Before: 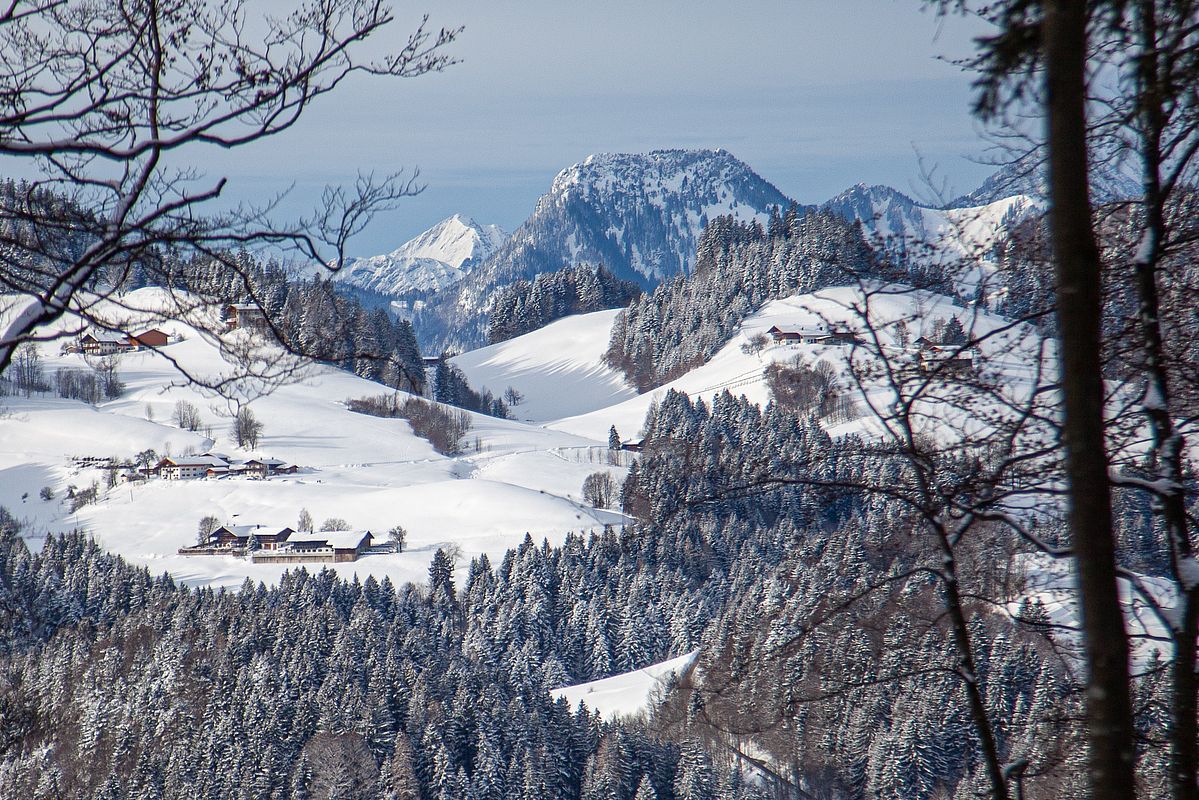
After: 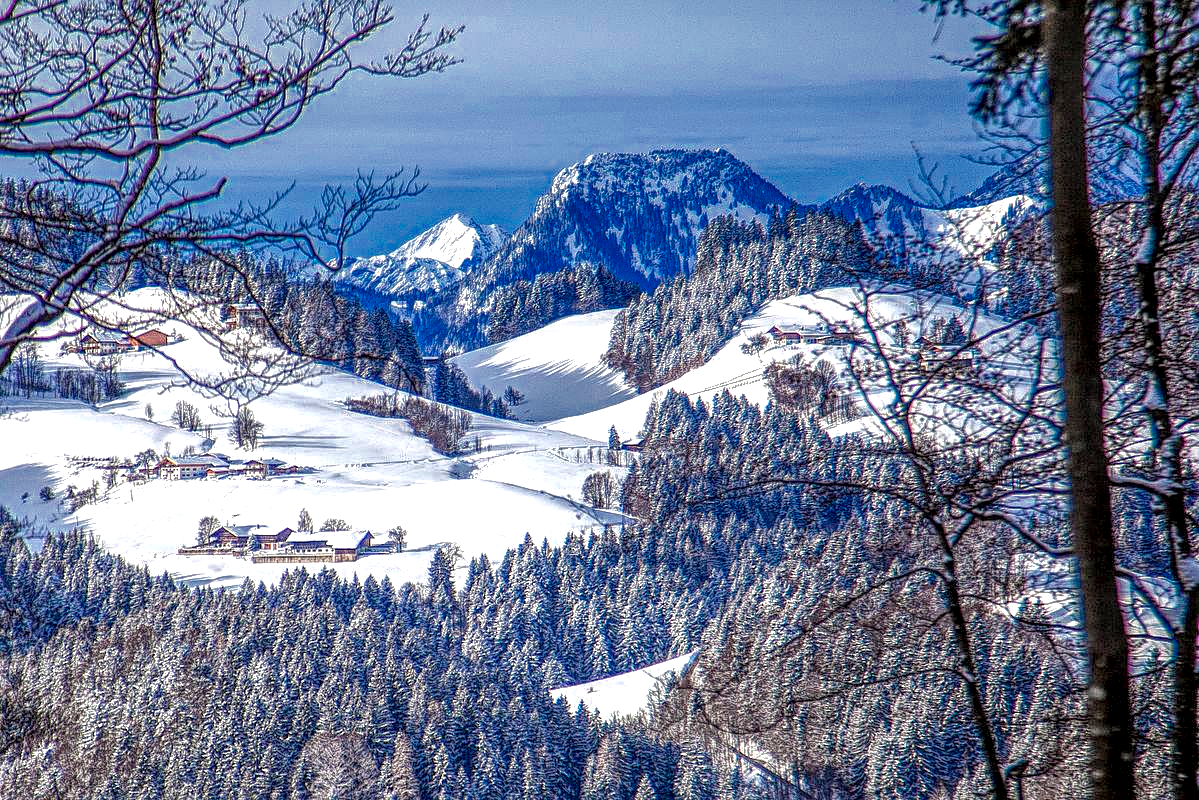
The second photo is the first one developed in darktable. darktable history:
sharpen: on, module defaults
exposure: black level correction 0, exposure 0.499 EV, compensate highlight preservation false
color zones: curves: ch0 [(0, 0.553) (0.123, 0.58) (0.23, 0.419) (0.468, 0.155) (0.605, 0.132) (0.723, 0.063) (0.833, 0.172) (0.921, 0.468)]; ch1 [(0.025, 0.645) (0.229, 0.584) (0.326, 0.551) (0.537, 0.446) (0.599, 0.911) (0.708, 1) (0.805, 0.944)]; ch2 [(0.086, 0.468) (0.254, 0.464) (0.638, 0.564) (0.702, 0.592) (0.768, 0.564)]
local contrast: highlights 0%, shadows 4%, detail 299%, midtone range 0.299
